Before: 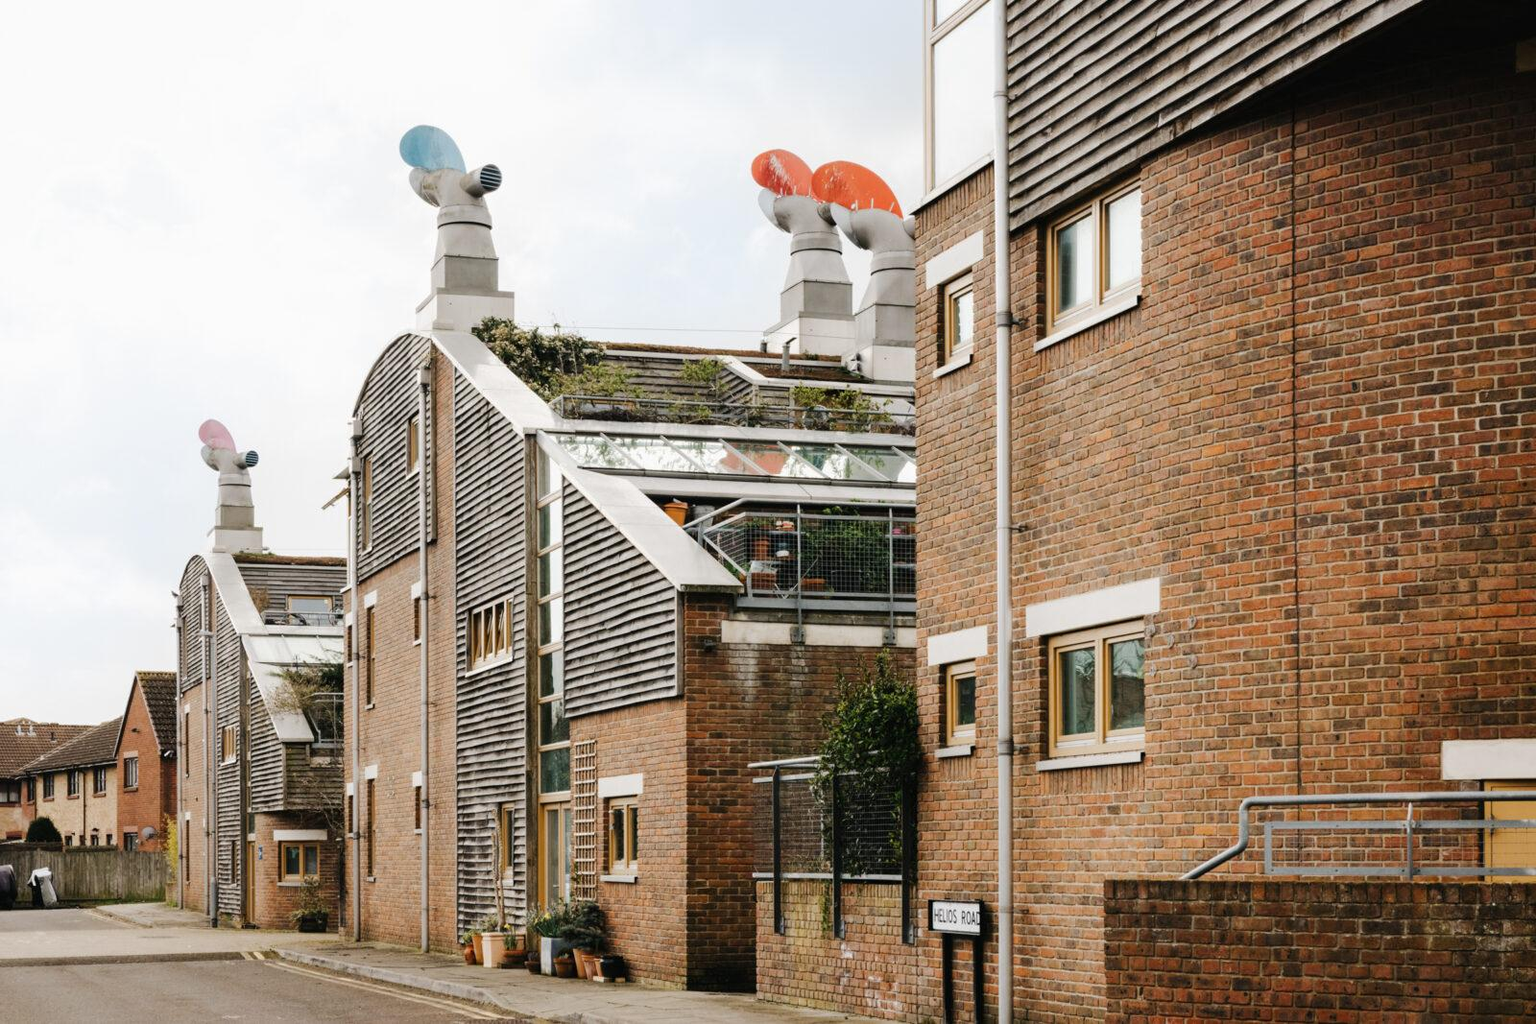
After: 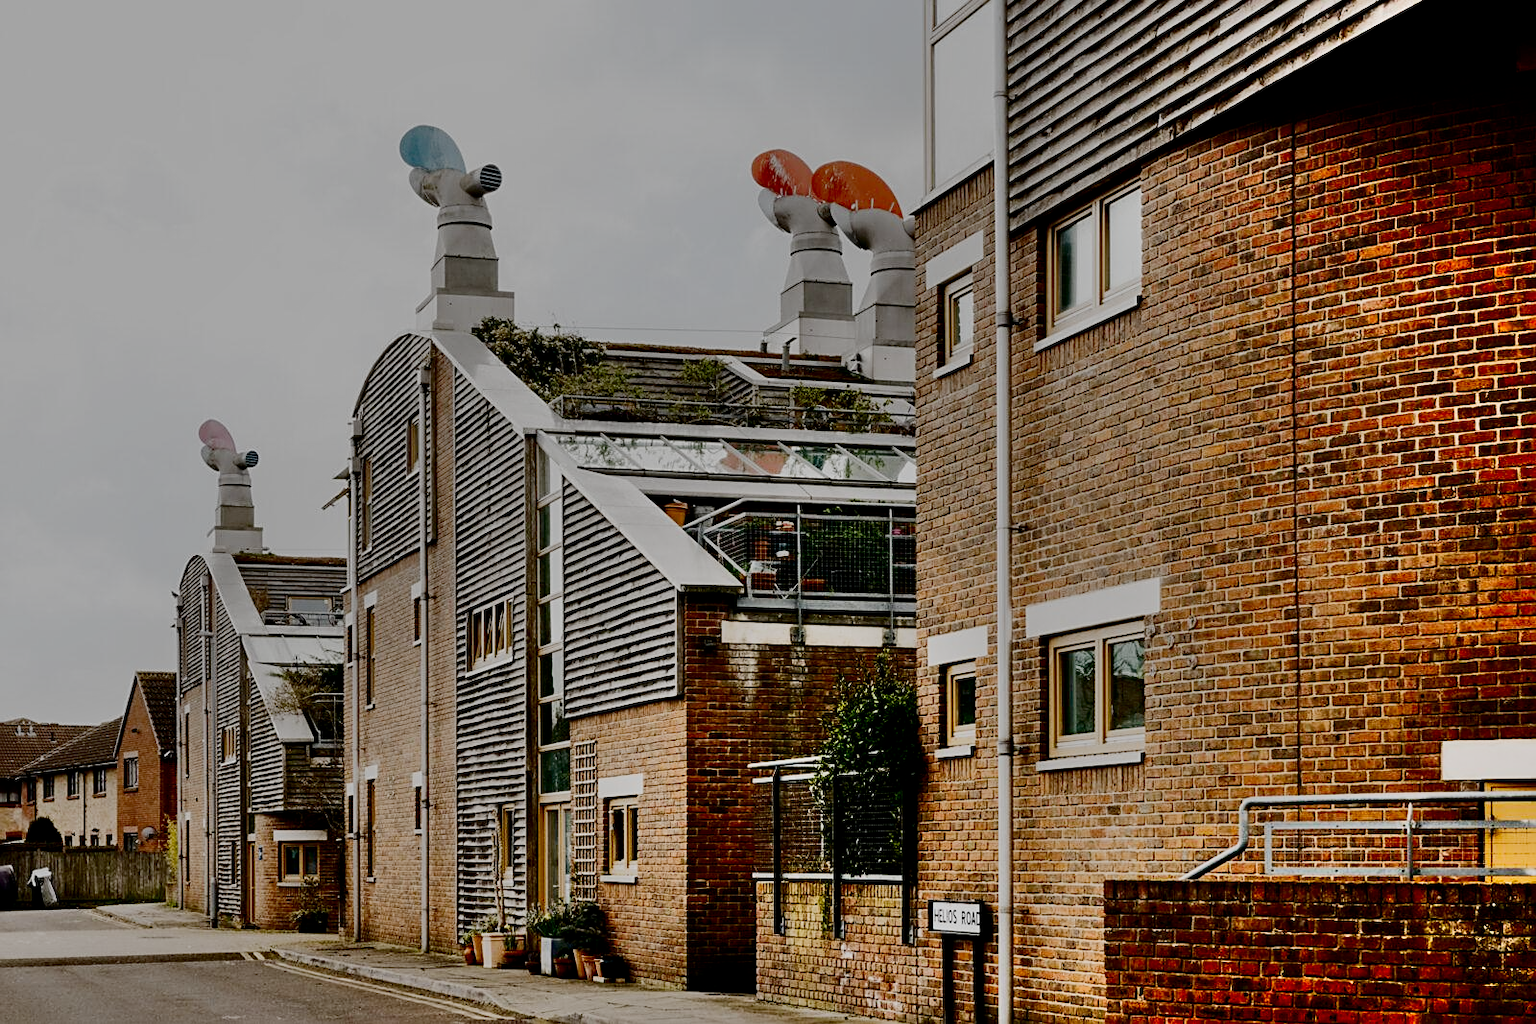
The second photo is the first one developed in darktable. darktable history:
sharpen: on, module defaults
contrast brightness saturation: brightness -0.511
filmic rgb: black relative exposure -7.1 EV, white relative exposure 5.36 EV, hardness 3.03, add noise in highlights 0.001, preserve chrominance no, color science v3 (2019), use custom middle-gray values true, contrast in highlights soft
shadows and highlights: shadows 73.94, highlights -23.65, soften with gaussian
